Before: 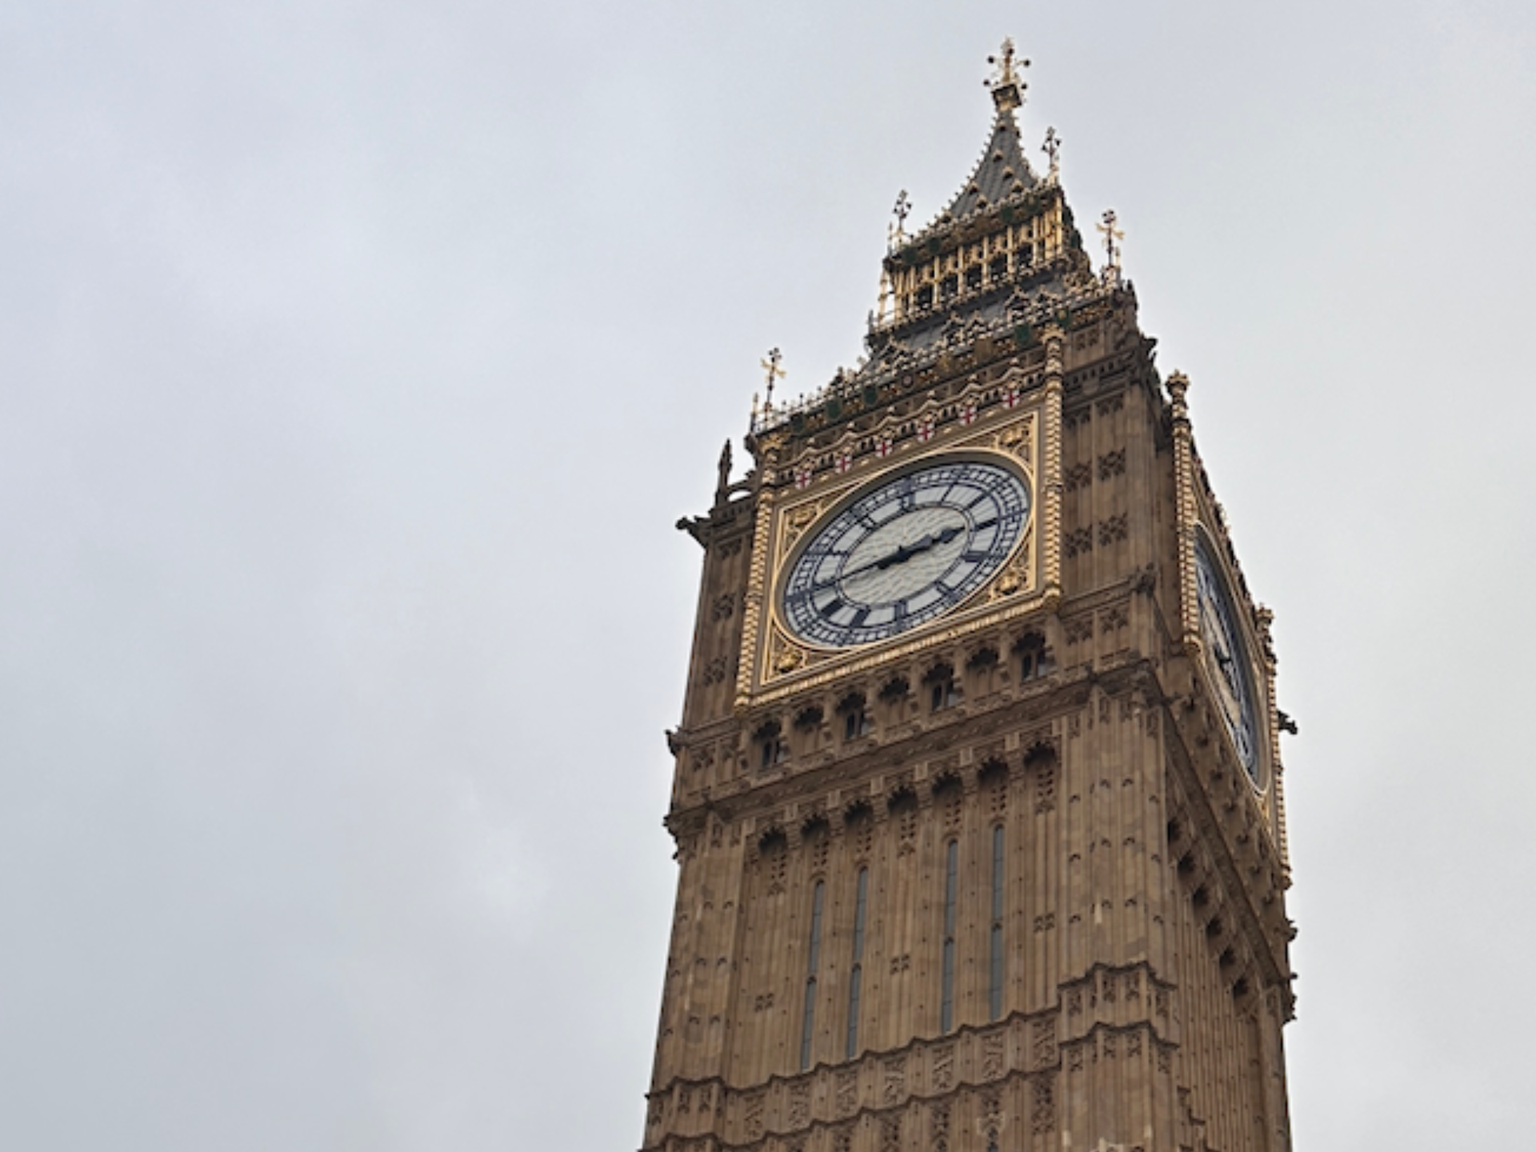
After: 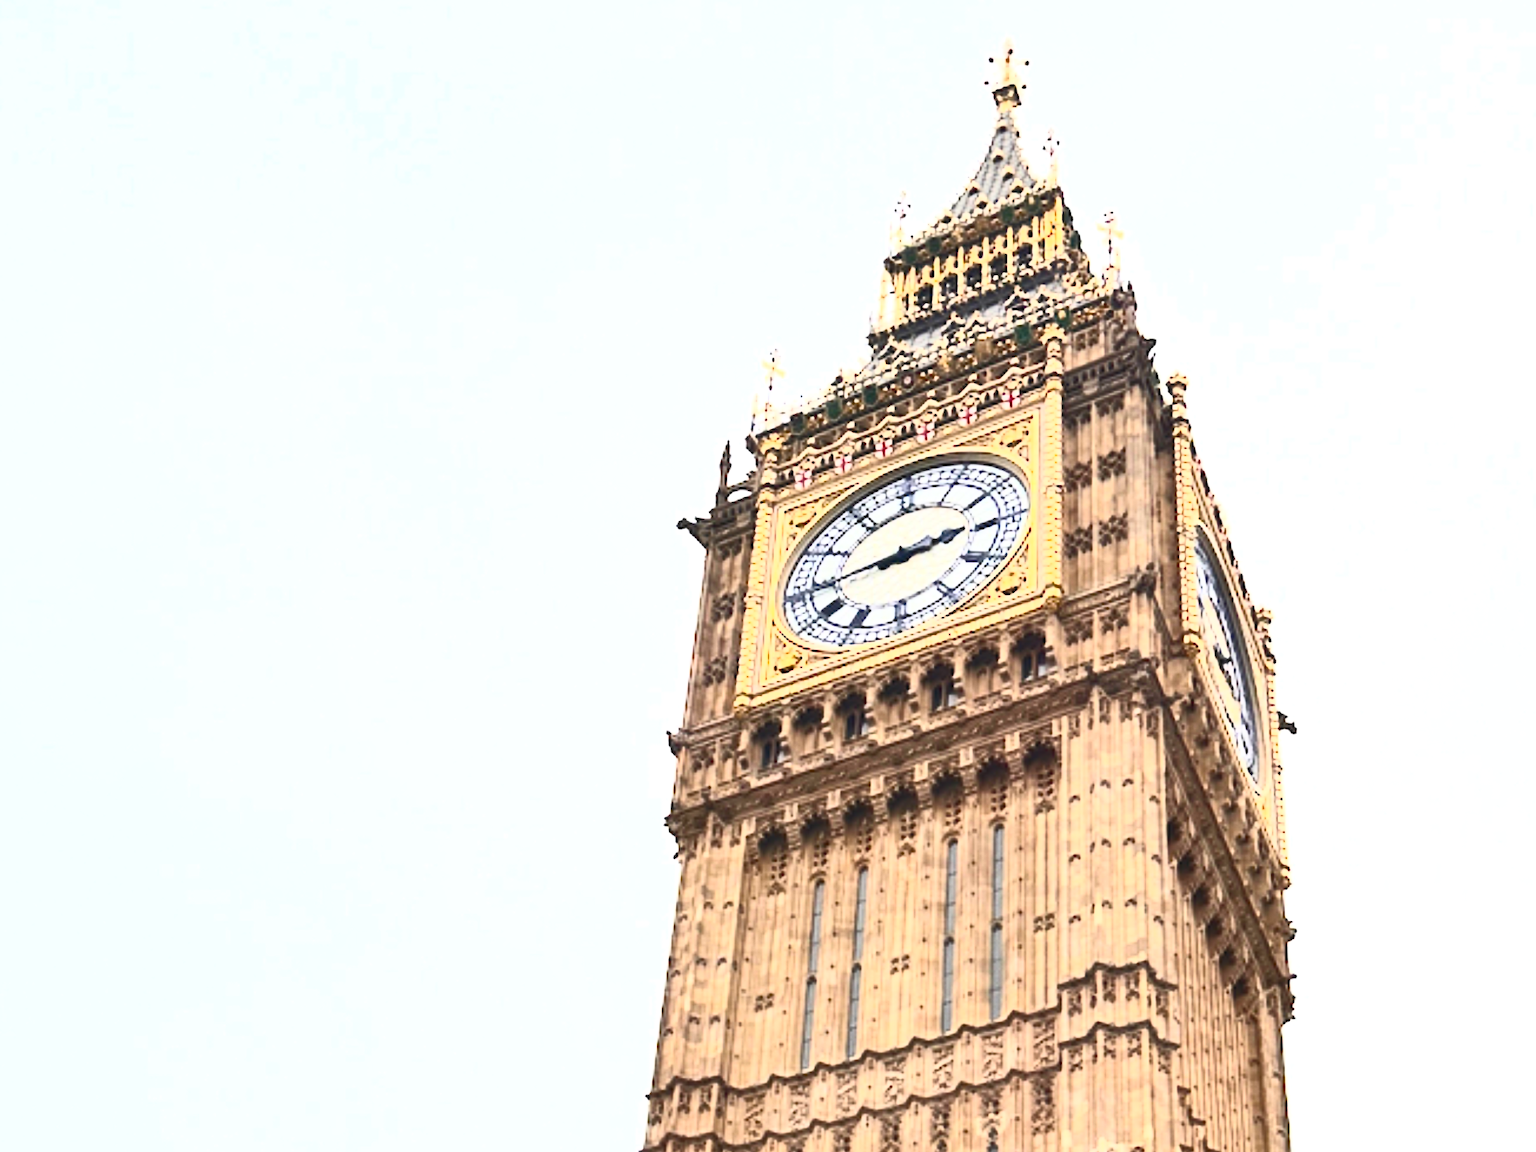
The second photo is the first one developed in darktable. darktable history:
exposure: black level correction 0, exposure 1 EV, compensate exposure bias true, compensate highlight preservation false
contrast brightness saturation: contrast 0.83, brightness 0.59, saturation 0.59
